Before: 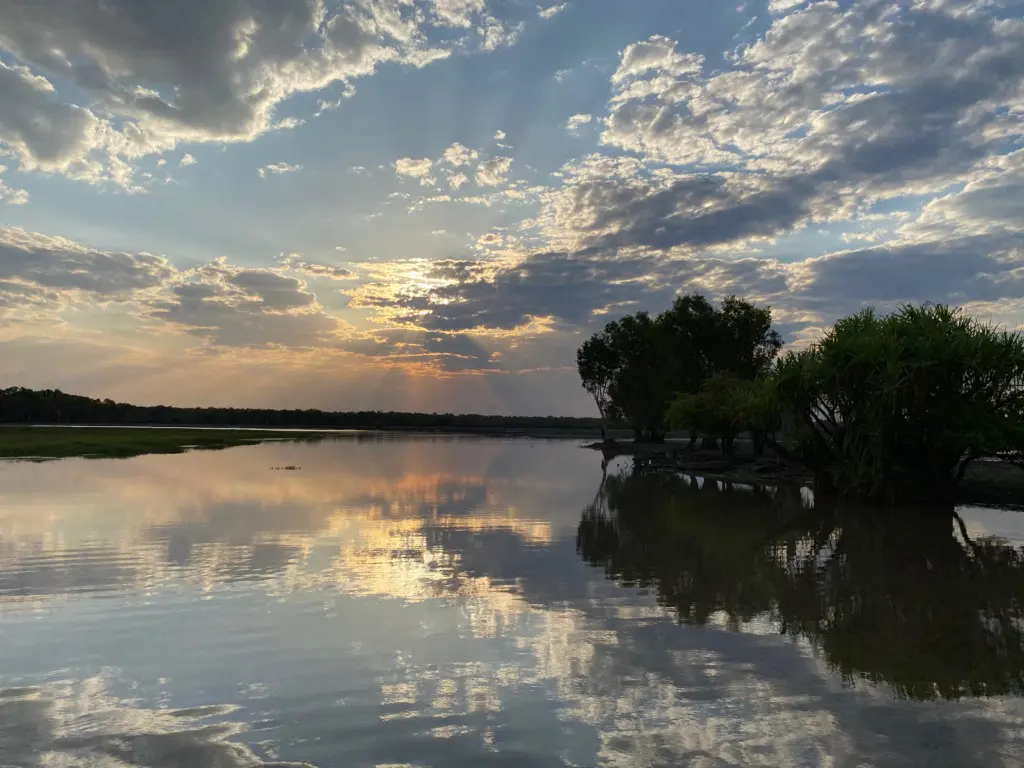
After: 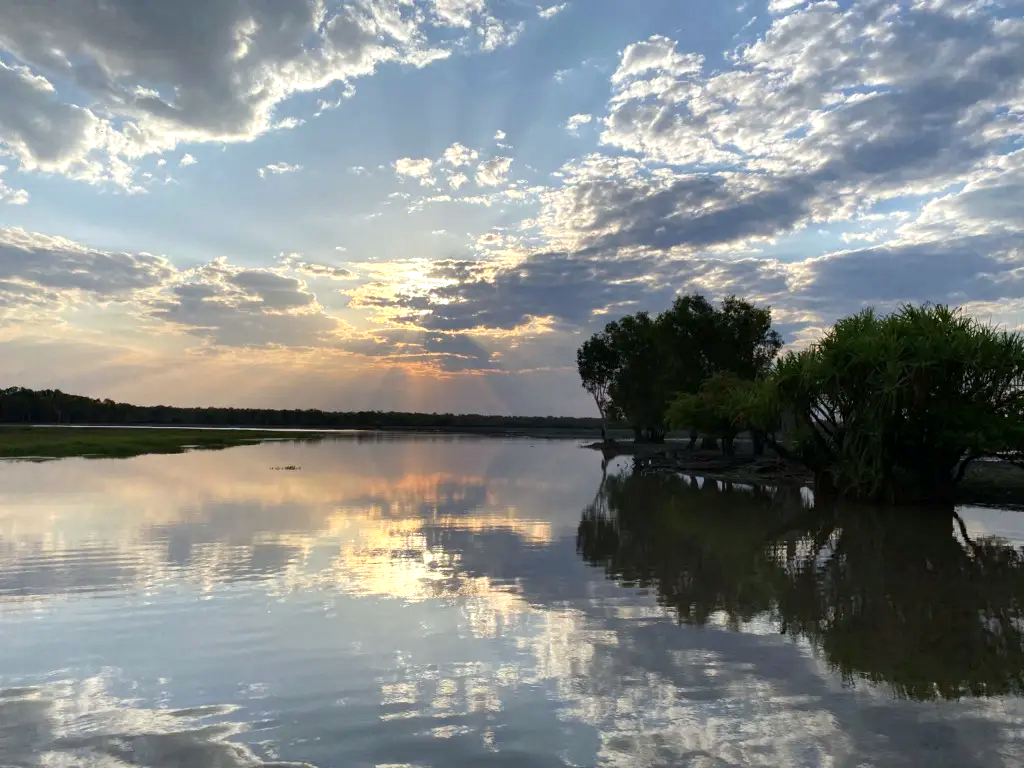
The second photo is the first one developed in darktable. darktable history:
exposure: black level correction 0.001, exposure 0.5 EV, compensate exposure bias true, compensate highlight preservation false
white balance: red 0.974, blue 1.044
